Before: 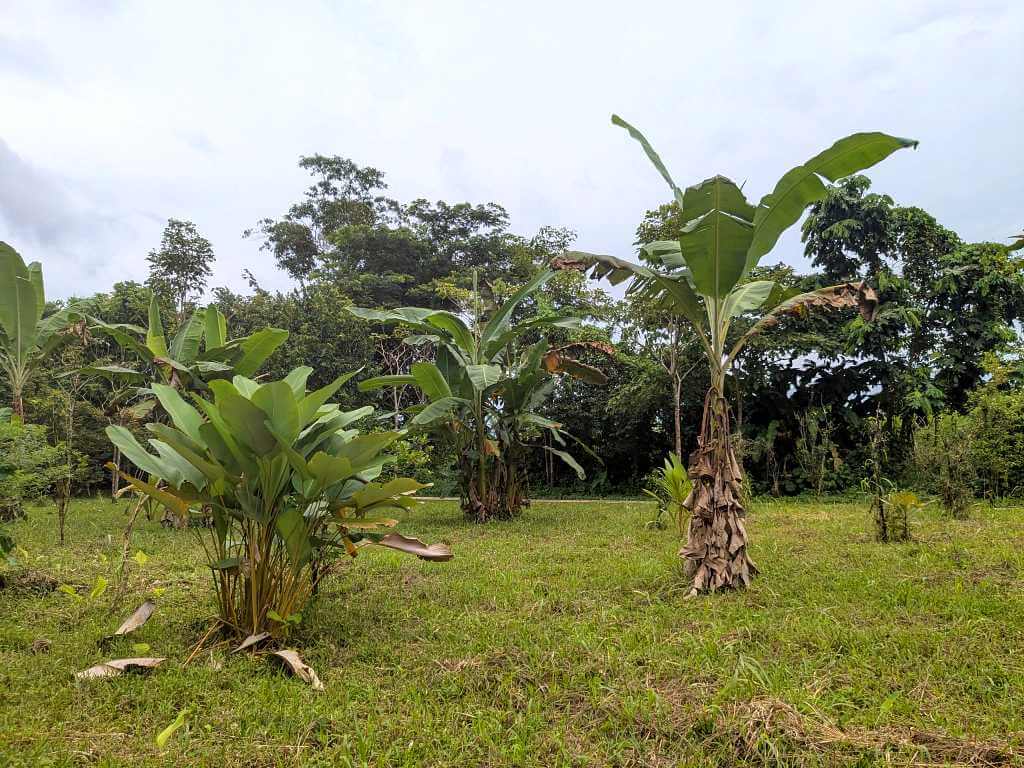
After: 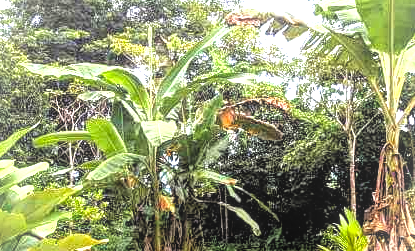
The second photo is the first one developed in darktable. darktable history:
crop: left 31.794%, top 31.788%, right 27.581%, bottom 35.441%
filmic rgb: black relative exposure -8.01 EV, white relative exposure 4.06 EV, hardness 4.14, contrast 0.928, add noise in highlights 0.001, color science v3 (2019), use custom middle-gray values true, contrast in highlights soft
tone equalizer: edges refinement/feathering 500, mask exposure compensation -1.57 EV, preserve details guided filter
levels: levels [0, 0.281, 0.562]
local contrast: highlights 67%, shadows 32%, detail 167%, midtone range 0.2
vignetting: fall-off start 88.05%, fall-off radius 24.02%, brightness 0.061, saturation -0.002
